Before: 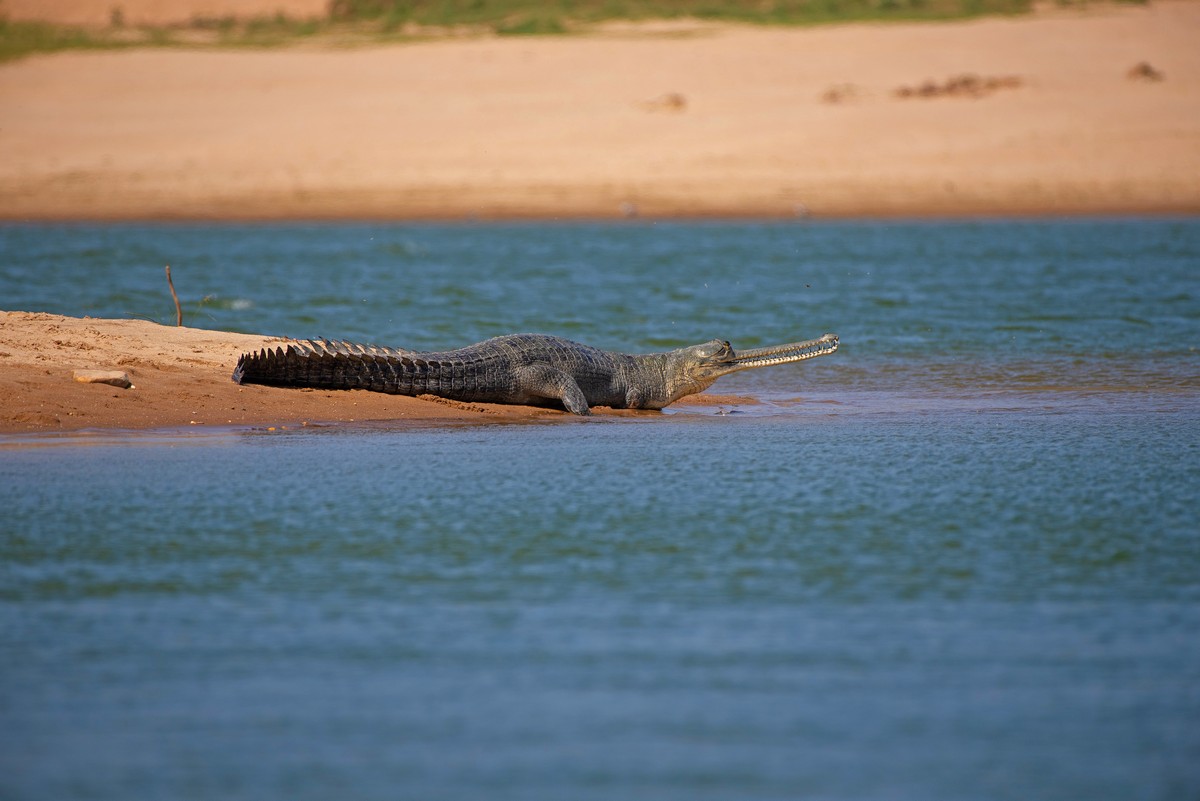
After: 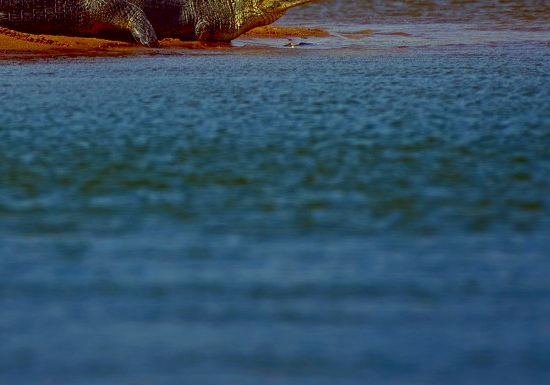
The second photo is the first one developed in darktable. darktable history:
exposure: black level correction 0.013, compensate highlight preservation false
crop: left 35.973%, top 46.032%, right 18.15%, bottom 5.883%
contrast brightness saturation: brightness -0.252, saturation 0.2
color calibration: illuminant as shot in camera, x 0.358, y 0.373, temperature 4628.91 K
color correction: highlights a* 9.63, highlights b* 39.01, shadows a* 14.08, shadows b* 3.15
tone curve: curves: ch0 [(0, 0) (0.003, 0.014) (0.011, 0.019) (0.025, 0.026) (0.044, 0.037) (0.069, 0.053) (0.1, 0.083) (0.136, 0.121) (0.177, 0.163) (0.224, 0.22) (0.277, 0.281) (0.335, 0.354) (0.399, 0.436) (0.468, 0.526) (0.543, 0.612) (0.623, 0.706) (0.709, 0.79) (0.801, 0.858) (0.898, 0.925) (1, 1)]
color balance rgb: power › hue 210.01°, highlights gain › chroma 7.478%, highlights gain › hue 181.94°, perceptual saturation grading › global saturation 20%, perceptual saturation grading › highlights -50.473%, perceptual saturation grading › shadows 30.338%
